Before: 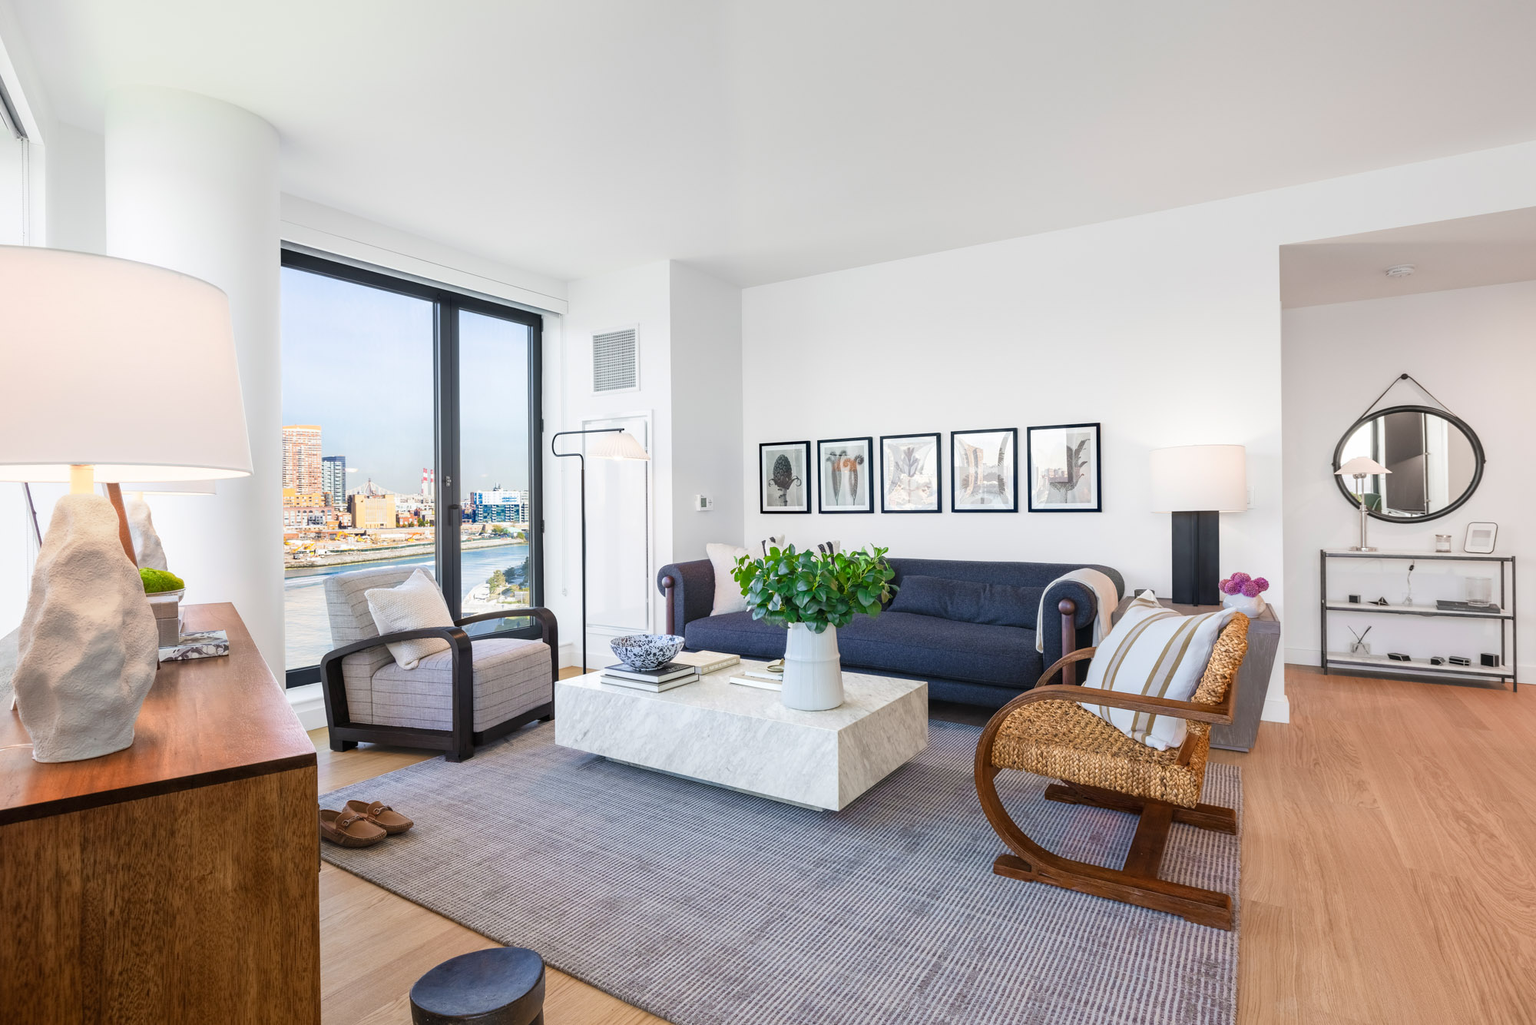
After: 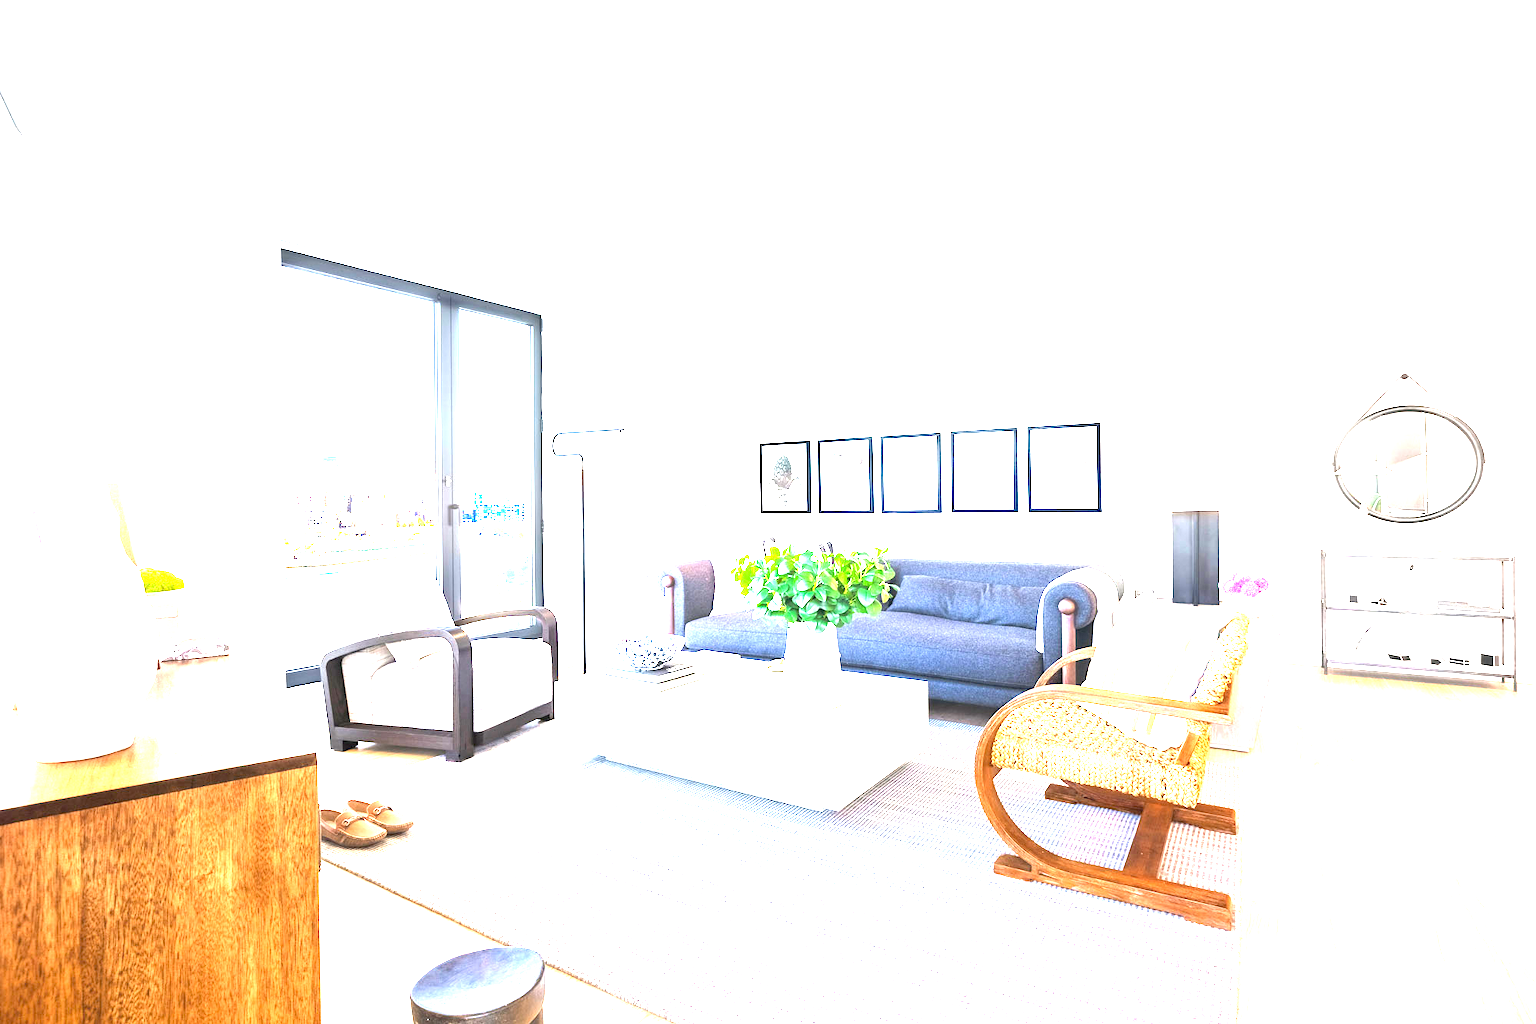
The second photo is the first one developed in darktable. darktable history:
exposure: exposure 0.718 EV, compensate exposure bias true, compensate highlight preservation false
